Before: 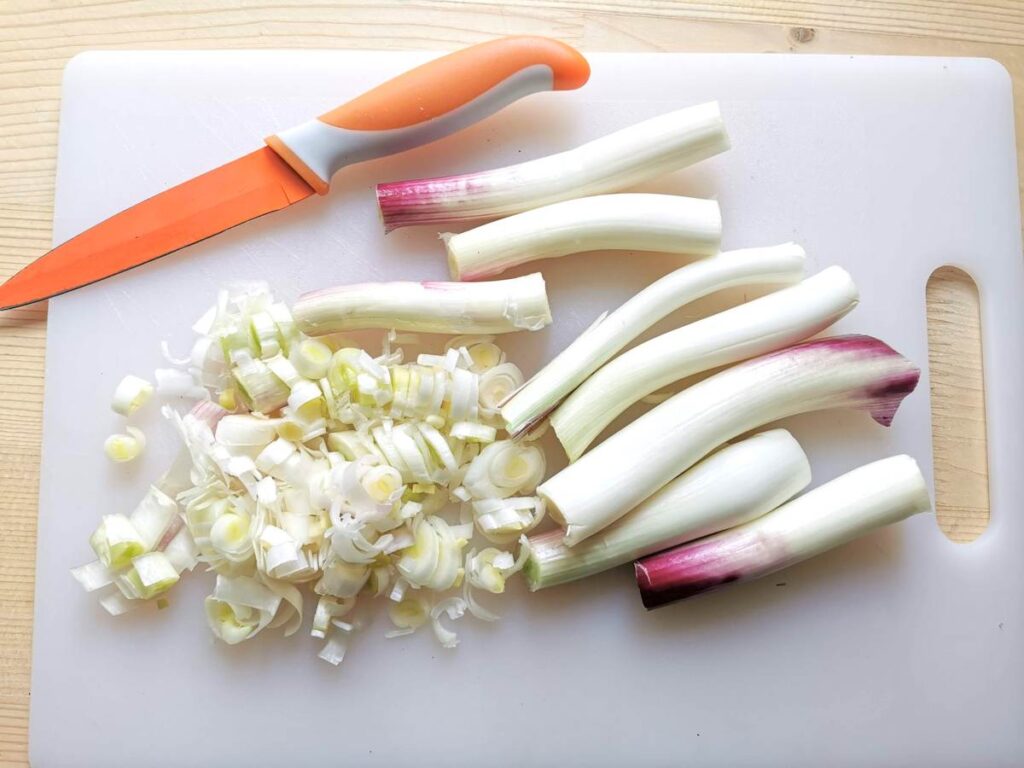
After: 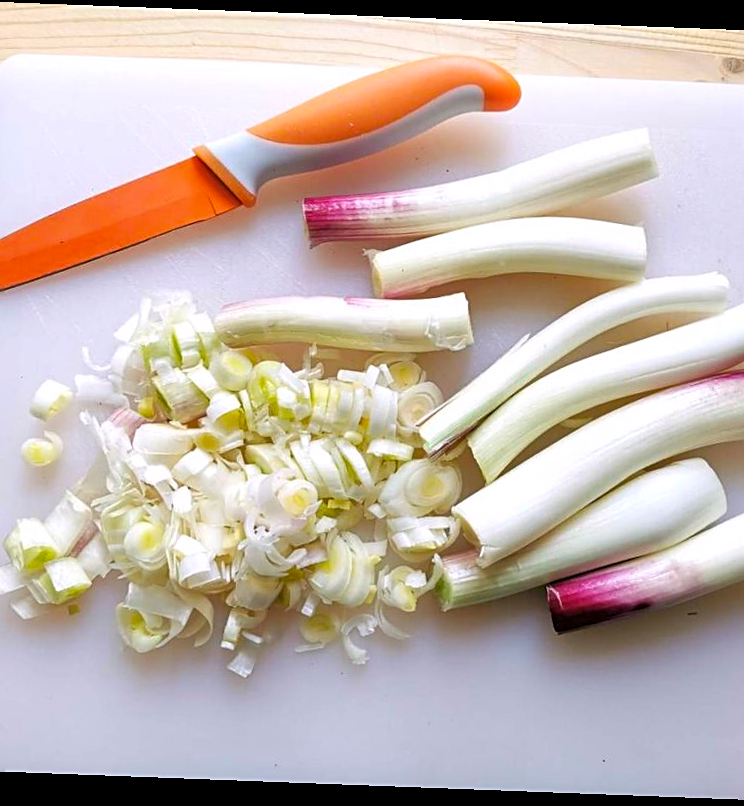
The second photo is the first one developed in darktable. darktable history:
crop and rotate: left 9.061%, right 20.142%
rotate and perspective: rotation 2.17°, automatic cropping off
sharpen: on, module defaults
shadows and highlights: shadows 20.91, highlights -35.45, soften with gaussian
color balance rgb: perceptual saturation grading › global saturation 20%, global vibrance 20%
white balance: red 1.009, blue 1.027
